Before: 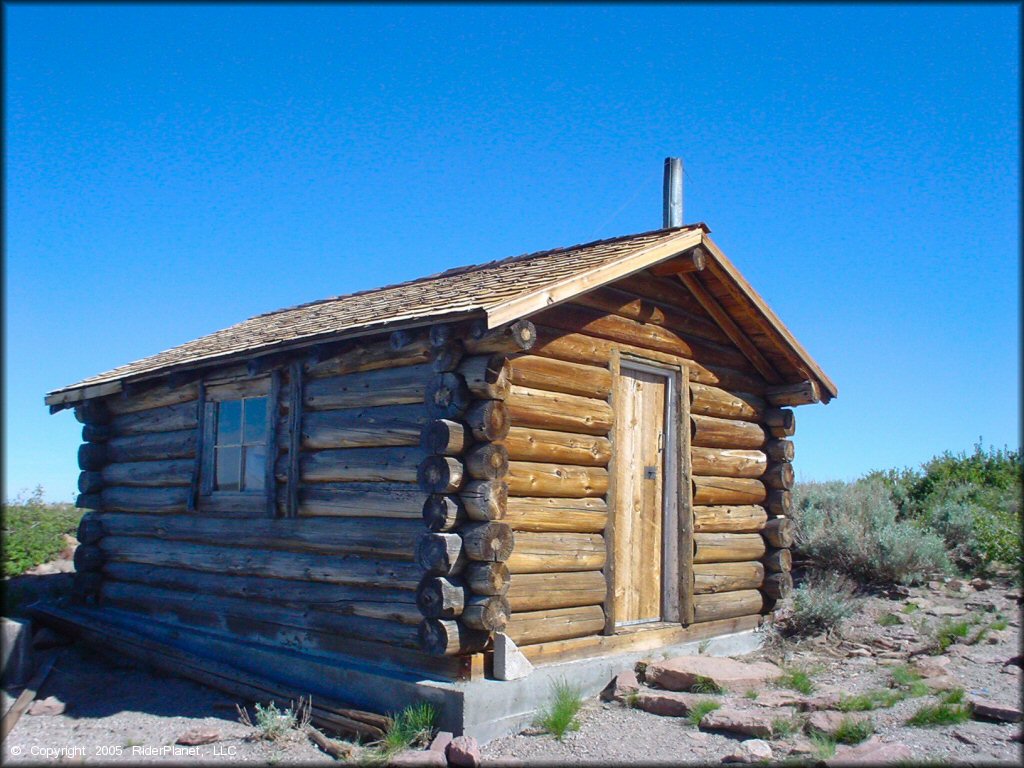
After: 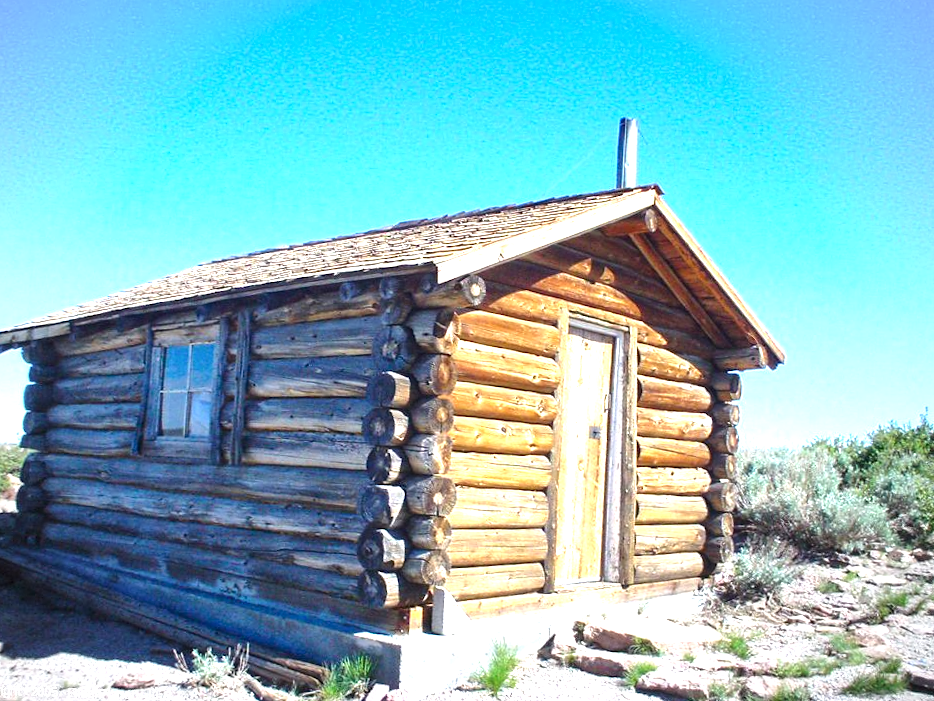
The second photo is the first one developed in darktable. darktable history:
crop and rotate: angle -1.94°, left 3.128%, top 4.016%, right 1.57%, bottom 0.522%
exposure: black level correction 0, exposure 1.454 EV, compensate highlight preservation false
contrast equalizer: octaves 7, y [[0.502, 0.505, 0.512, 0.529, 0.564, 0.588], [0.5 ×6], [0.502, 0.505, 0.512, 0.529, 0.564, 0.588], [0, 0.001, 0.001, 0.004, 0.008, 0.011], [0, 0.001, 0.001, 0.004, 0.008, 0.011]]
vignetting: fall-off radius 60.86%
local contrast: mode bilateral grid, contrast 19, coarseness 50, detail 120%, midtone range 0.2
